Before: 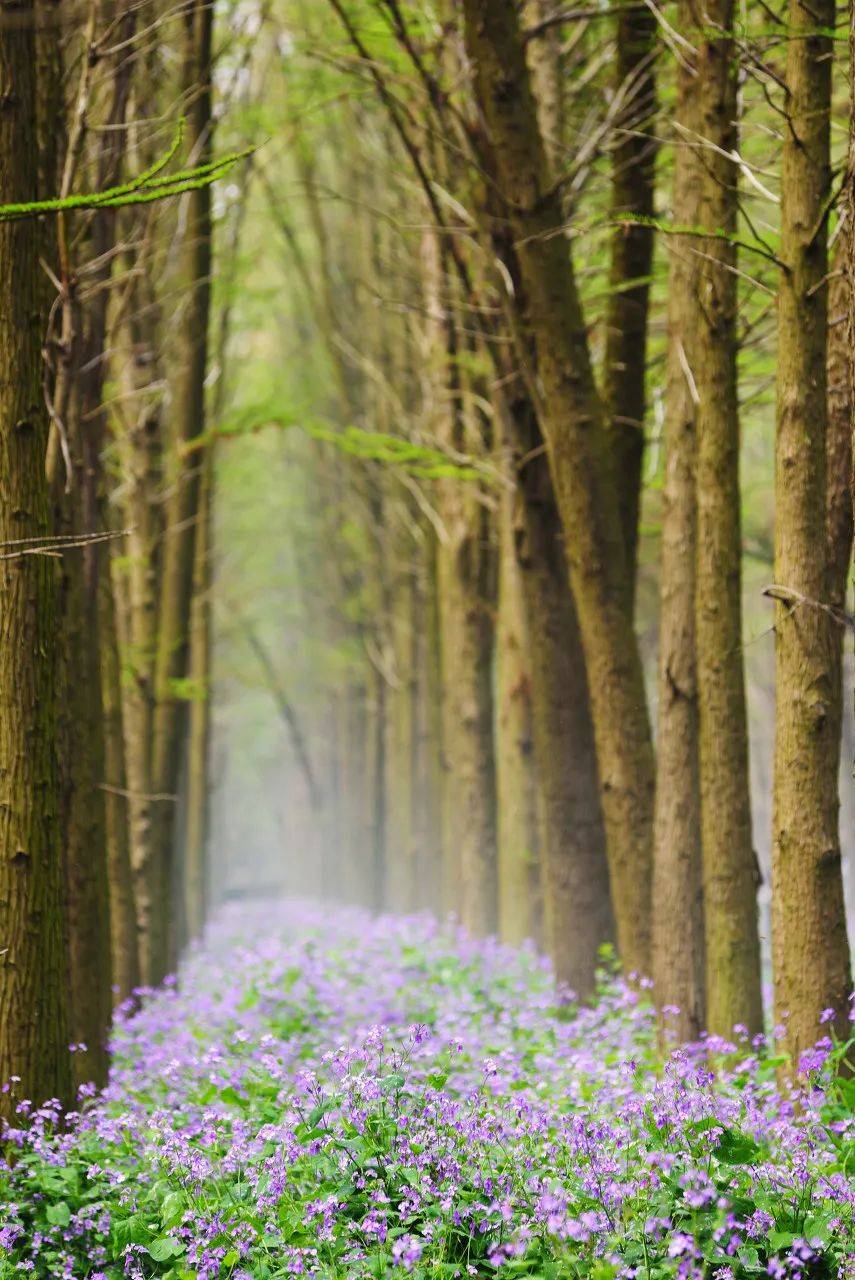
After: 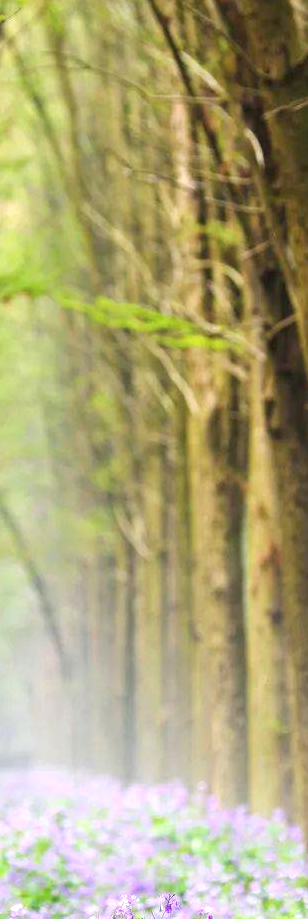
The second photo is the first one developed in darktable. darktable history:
crop and rotate: left 29.423%, top 10.199%, right 34.45%, bottom 17.989%
exposure: exposure 0.554 EV, compensate exposure bias true, compensate highlight preservation false
